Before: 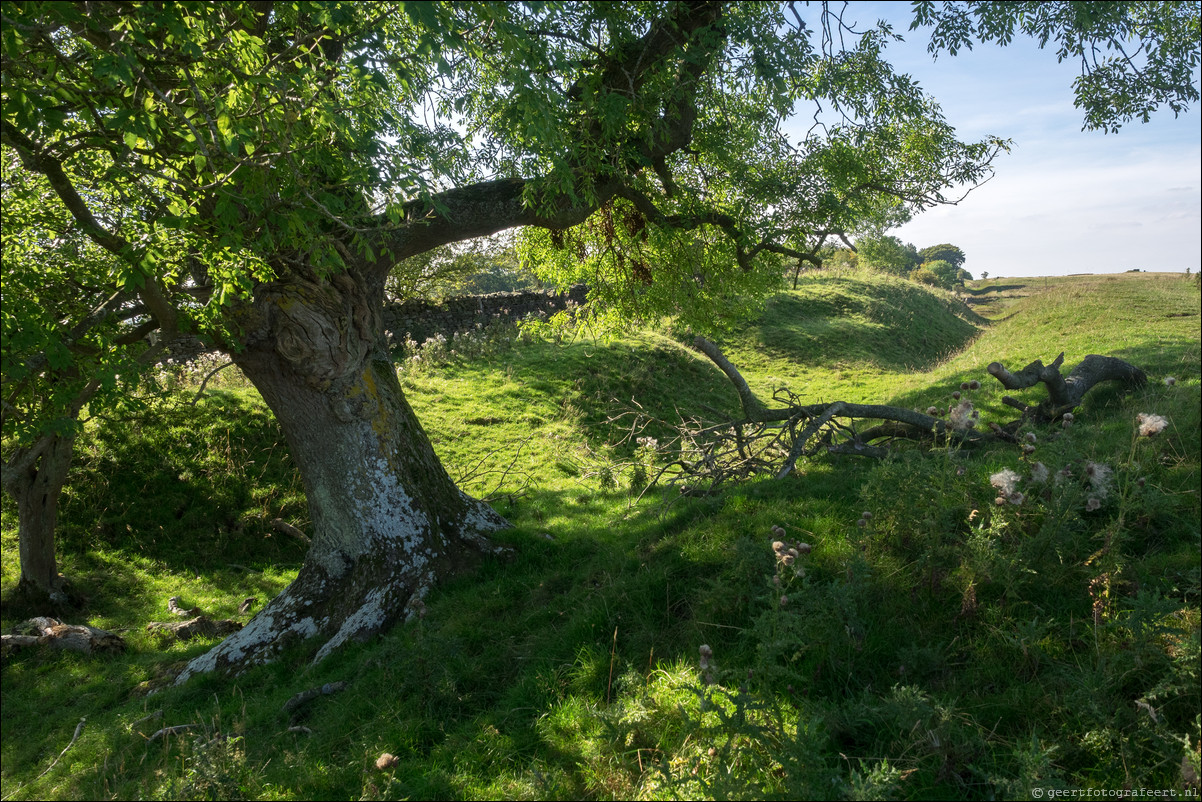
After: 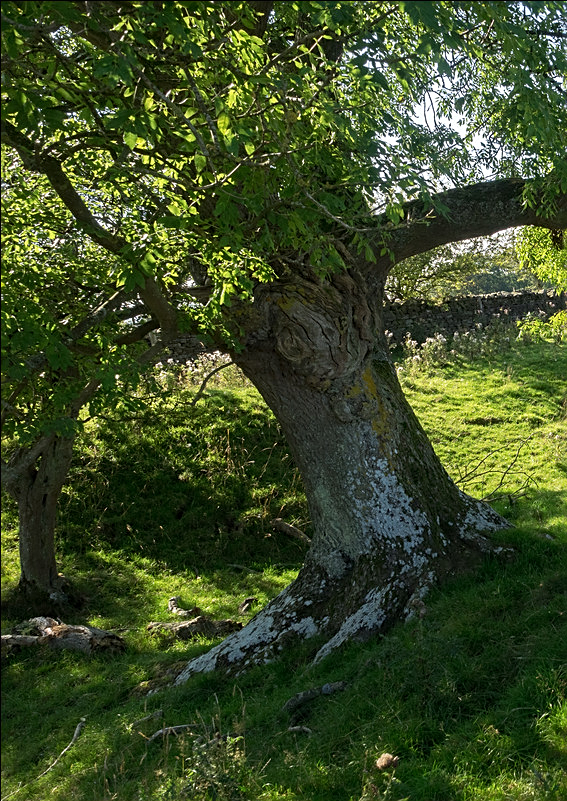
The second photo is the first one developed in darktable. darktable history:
sharpen: on, module defaults
crop and rotate: left 0.05%, top 0%, right 52.708%
